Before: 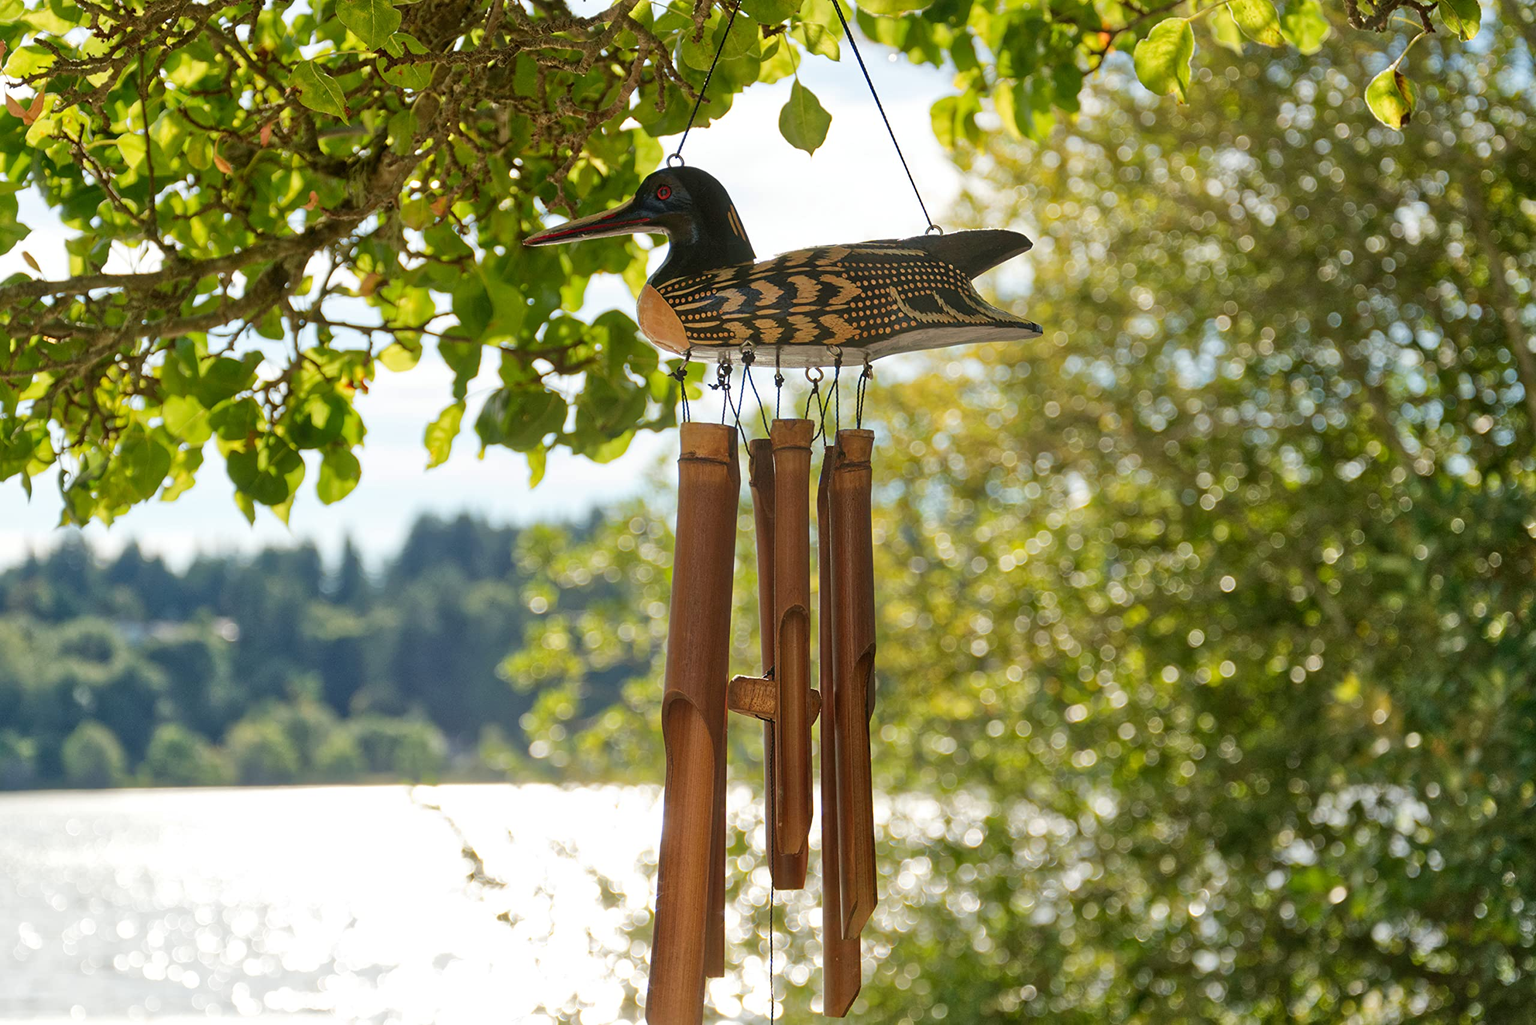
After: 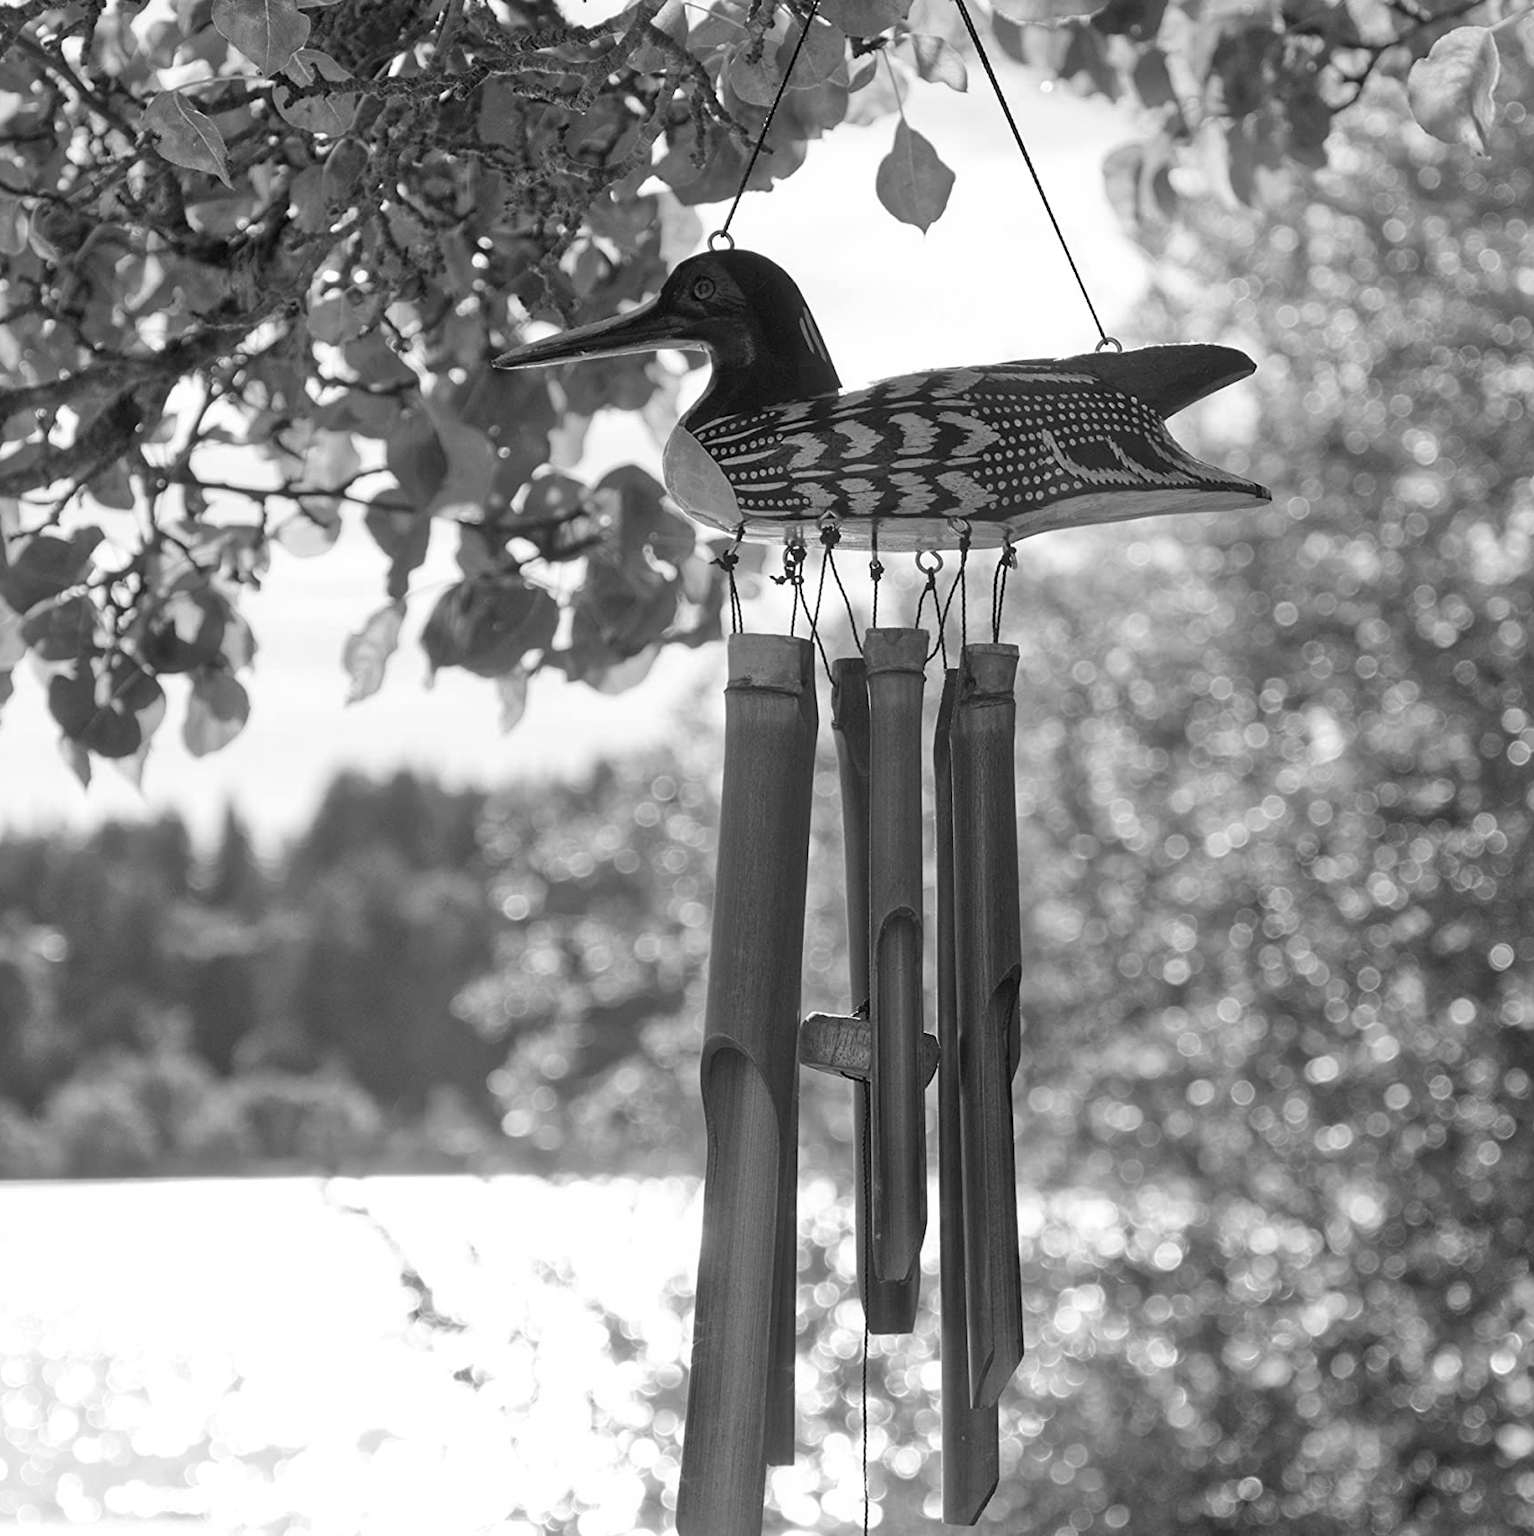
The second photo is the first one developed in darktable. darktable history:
crop and rotate: left 12.673%, right 20.66%
monochrome: on, module defaults
